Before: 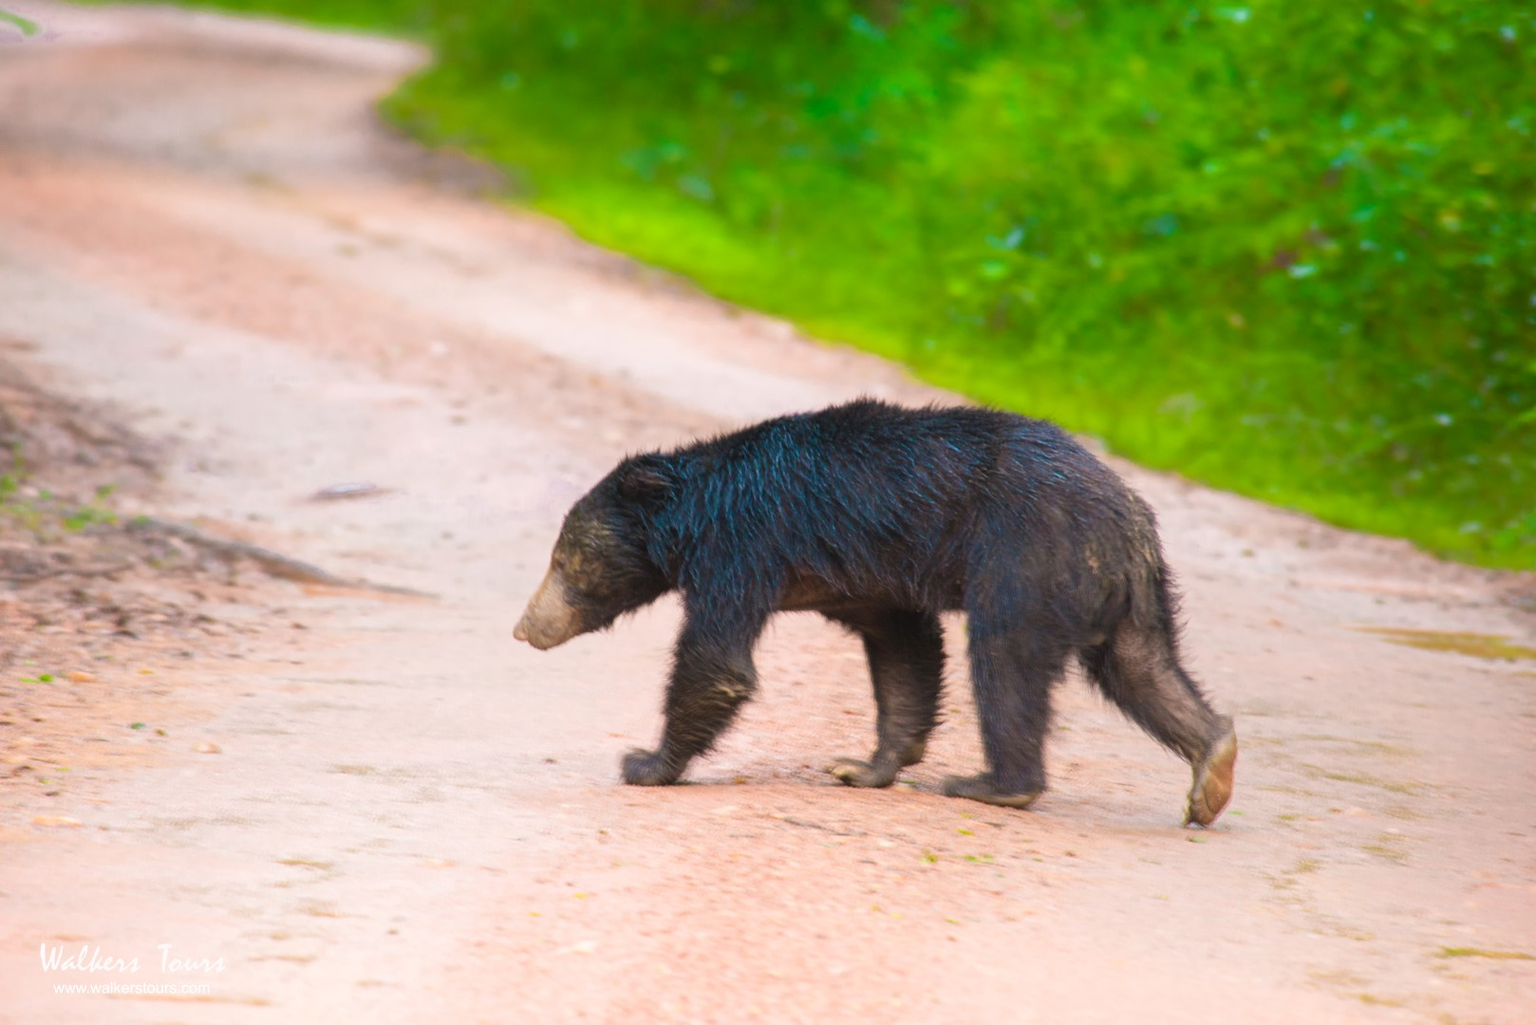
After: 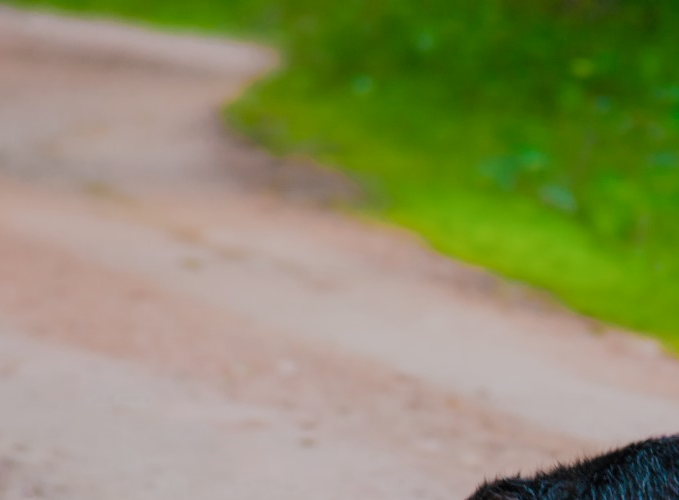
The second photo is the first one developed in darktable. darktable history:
crop and rotate: left 10.817%, top 0.062%, right 47.194%, bottom 53.626%
exposure: exposure -0.462 EV, compensate highlight preservation false
filmic rgb: black relative exposure -7.32 EV, white relative exposure 5.09 EV, hardness 3.2
